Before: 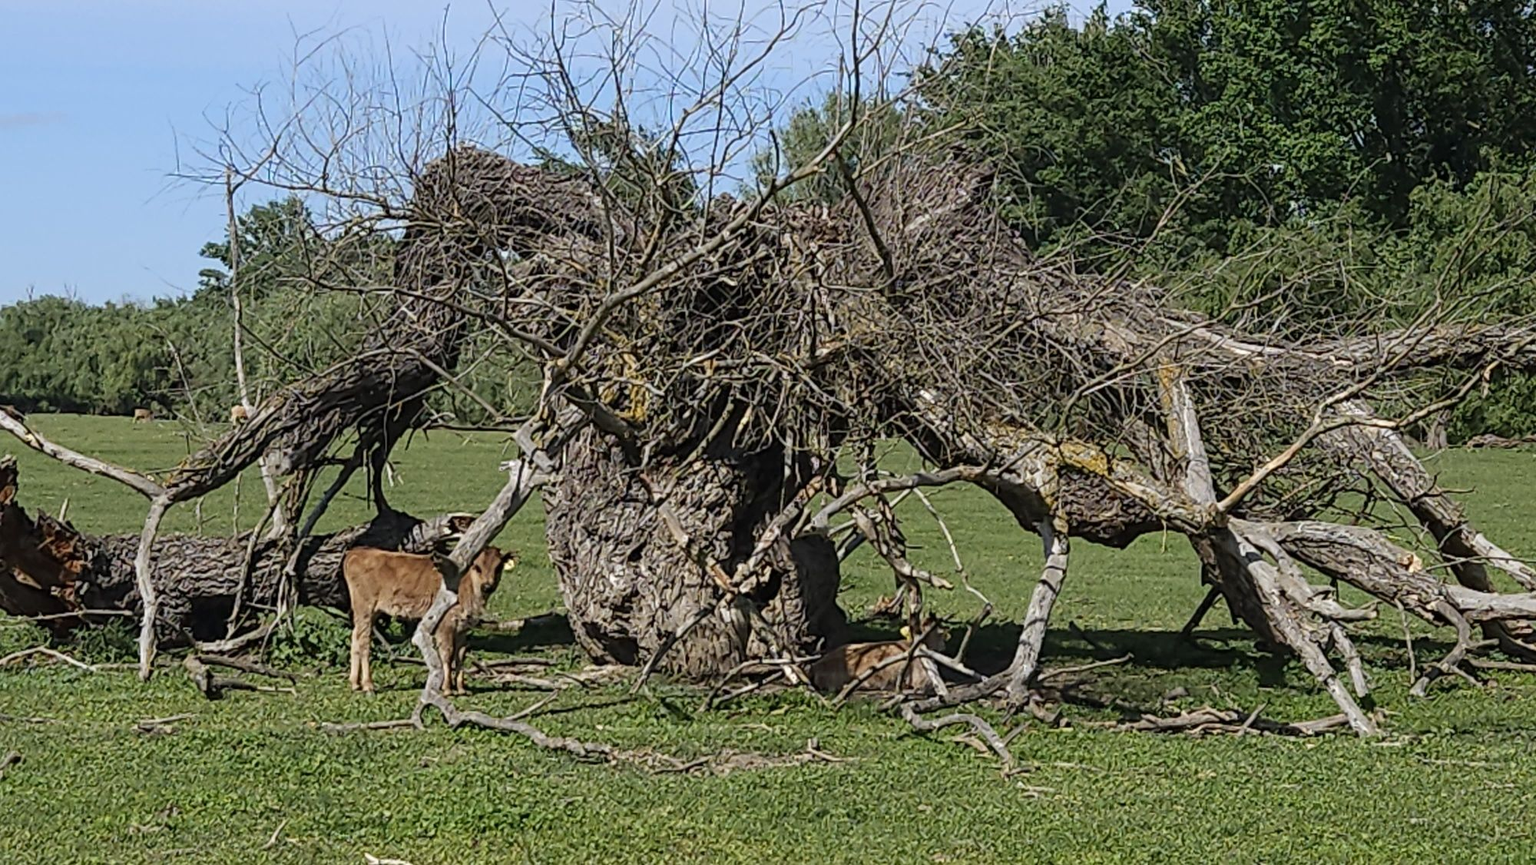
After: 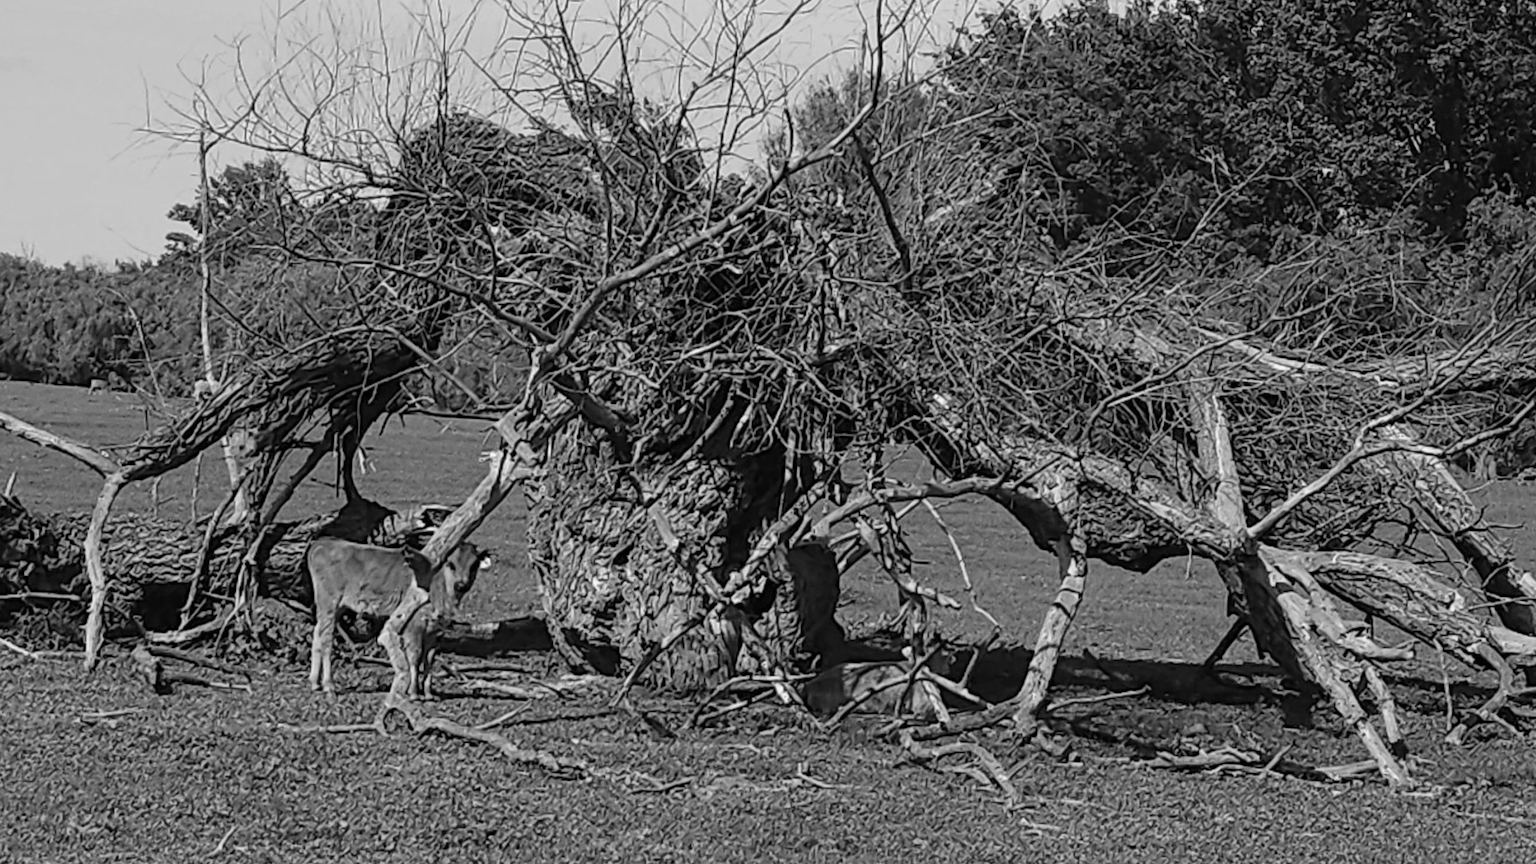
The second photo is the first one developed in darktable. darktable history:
color calibration: output gray [0.267, 0.423, 0.267, 0], illuminant same as pipeline (D50), adaptation none (bypass)
crop and rotate: angle -2.38°
